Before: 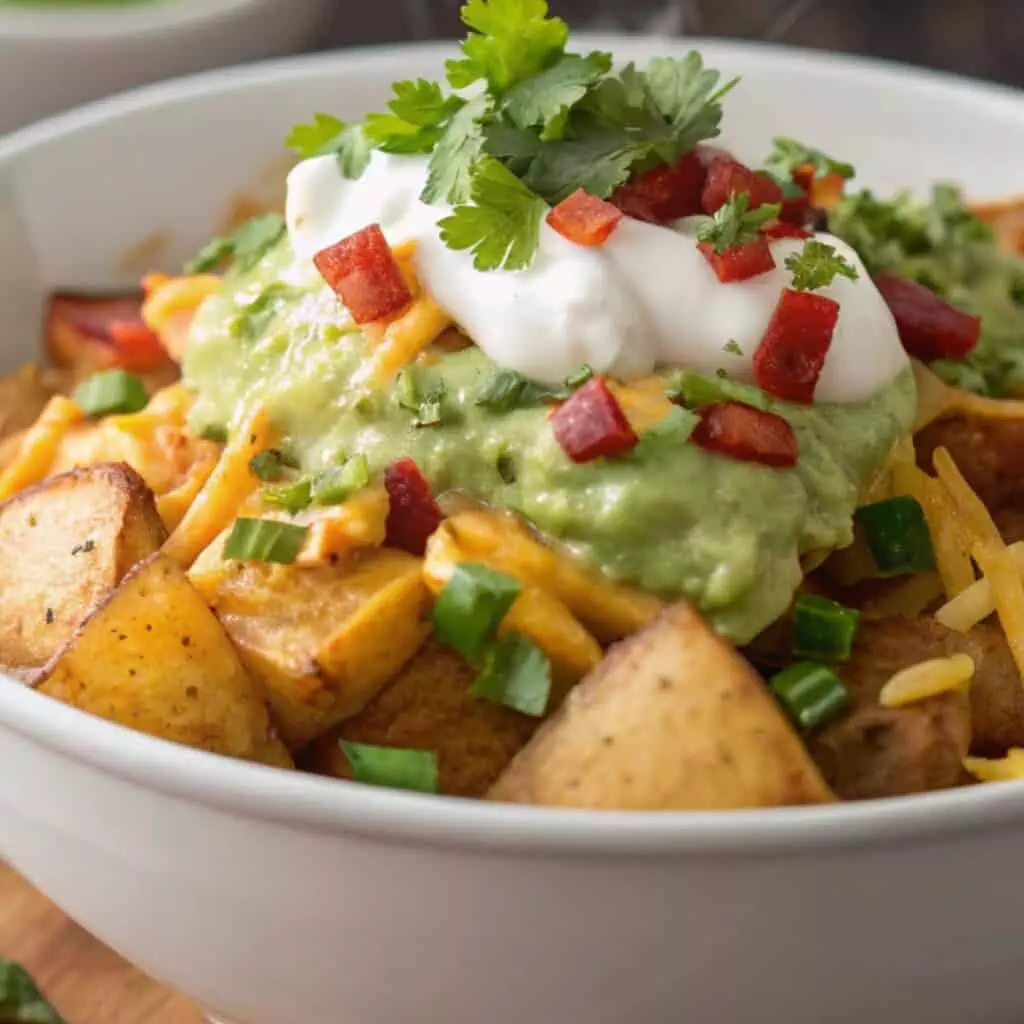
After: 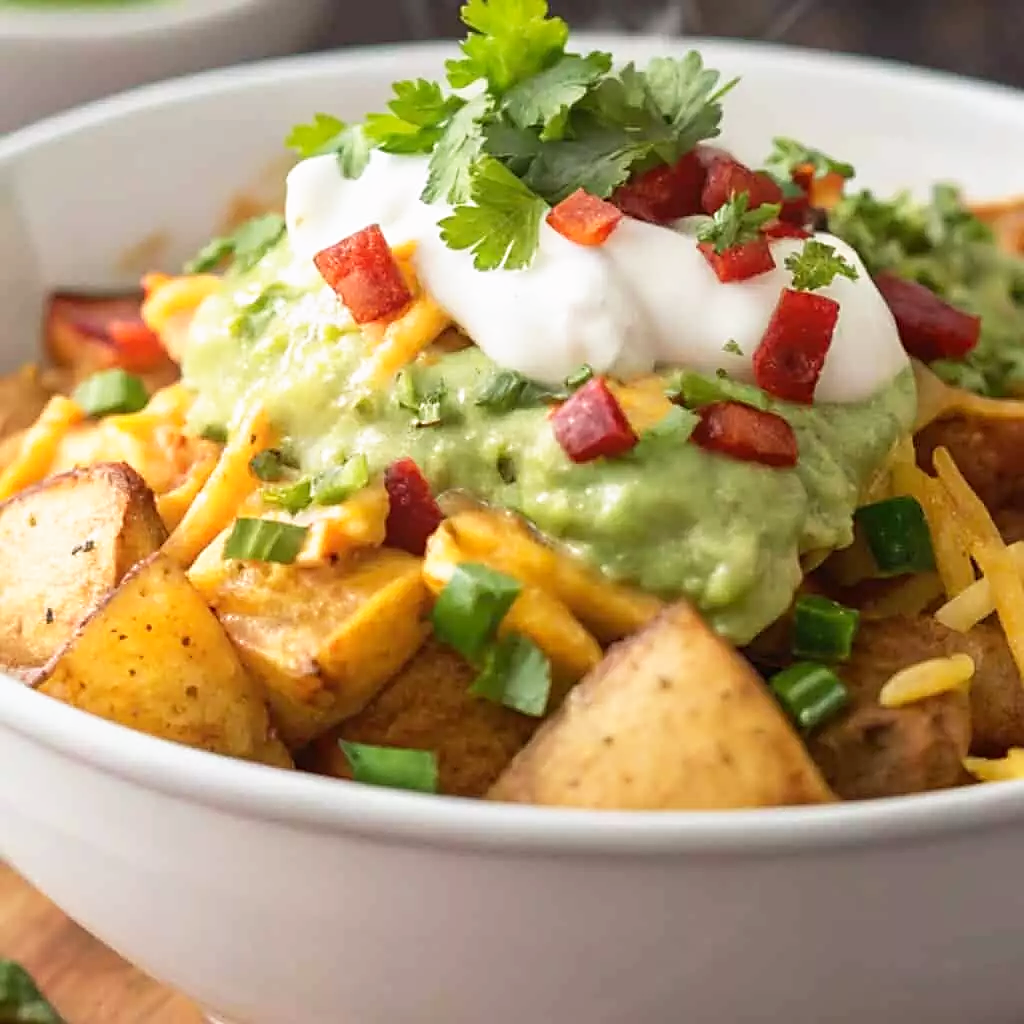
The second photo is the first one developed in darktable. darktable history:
base curve: curves: ch0 [(0, 0) (0.688, 0.865) (1, 1)], preserve colors none
sharpen: on, module defaults
